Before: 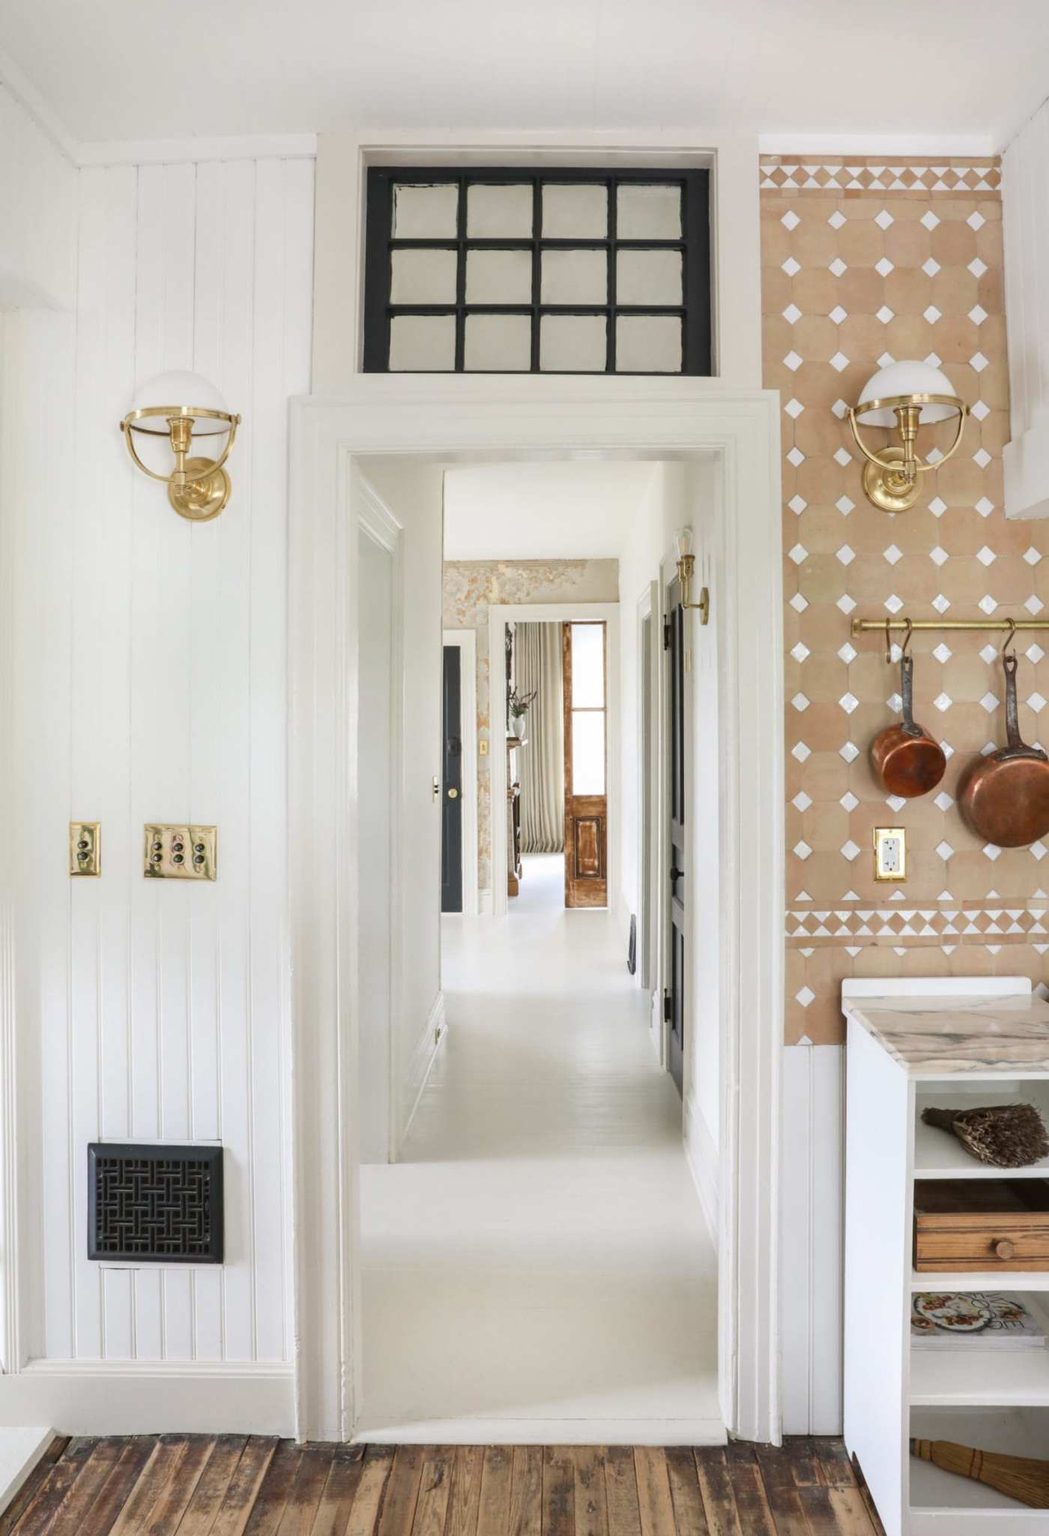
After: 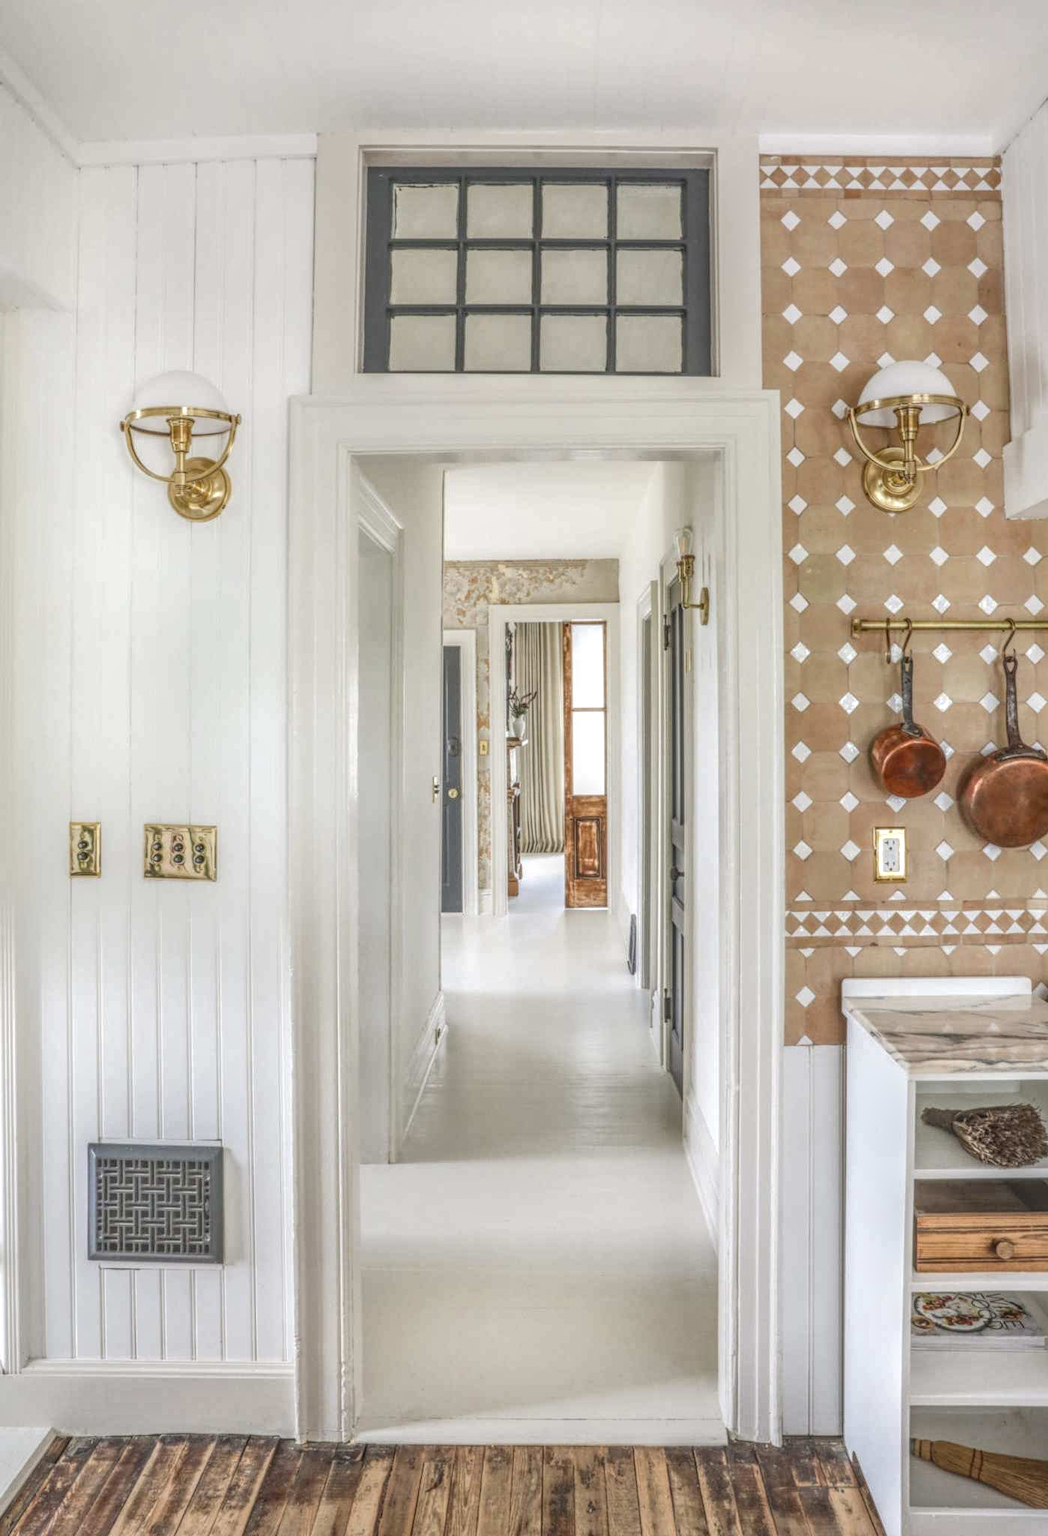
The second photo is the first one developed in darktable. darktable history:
local contrast: highlights 2%, shadows 2%, detail 201%, midtone range 0.244
